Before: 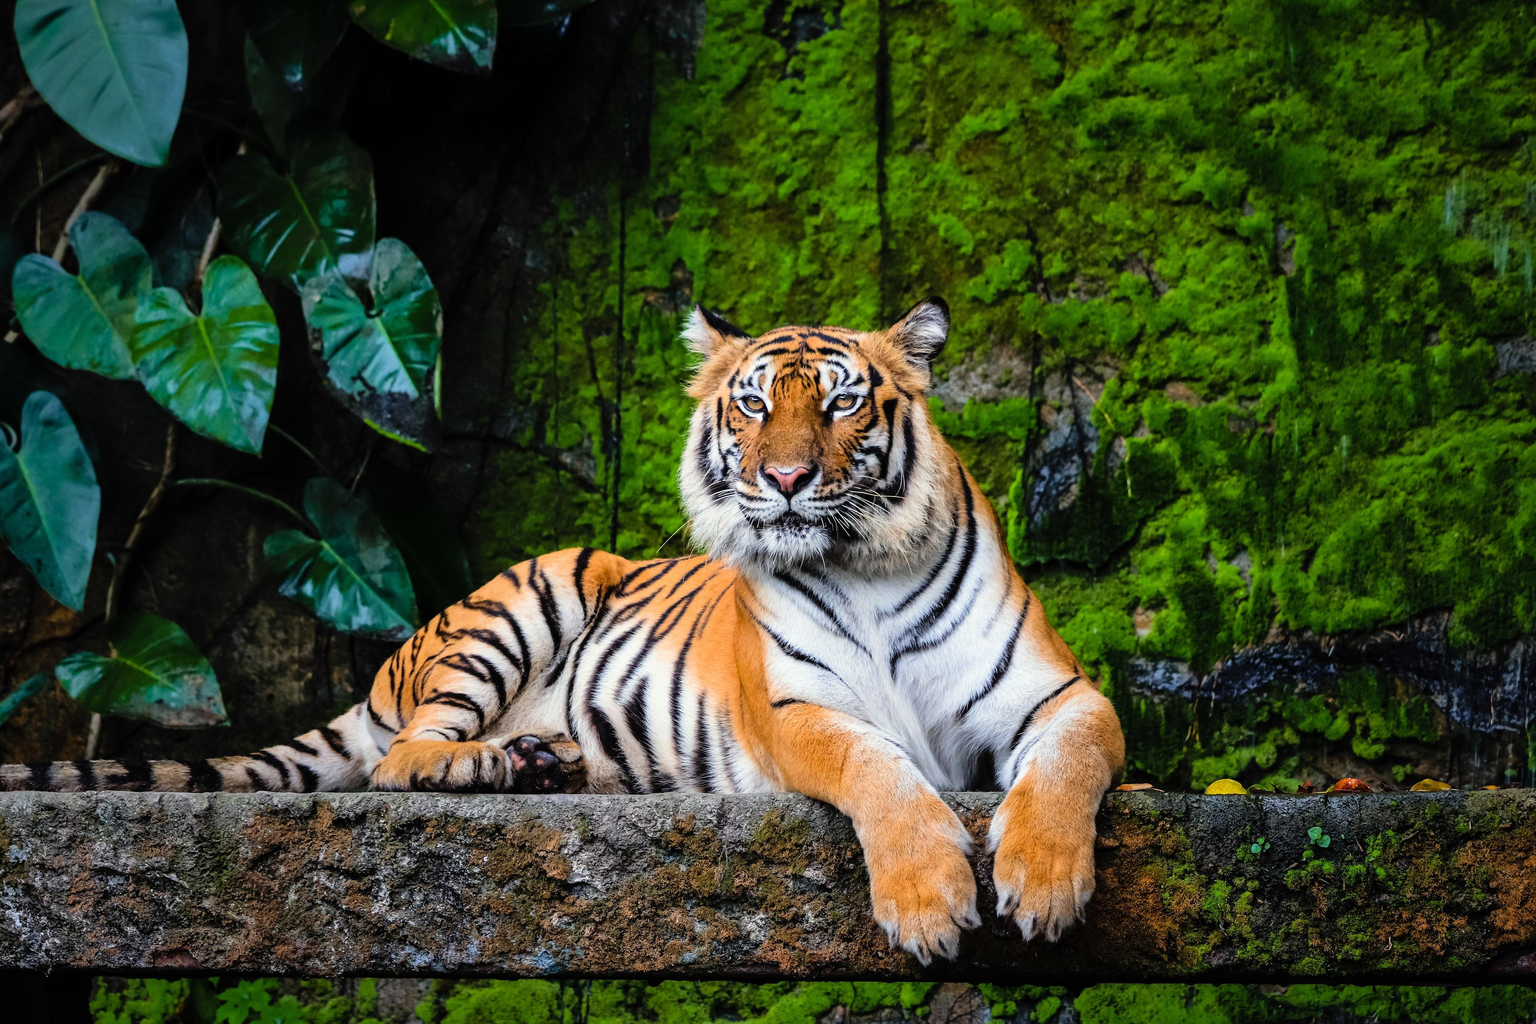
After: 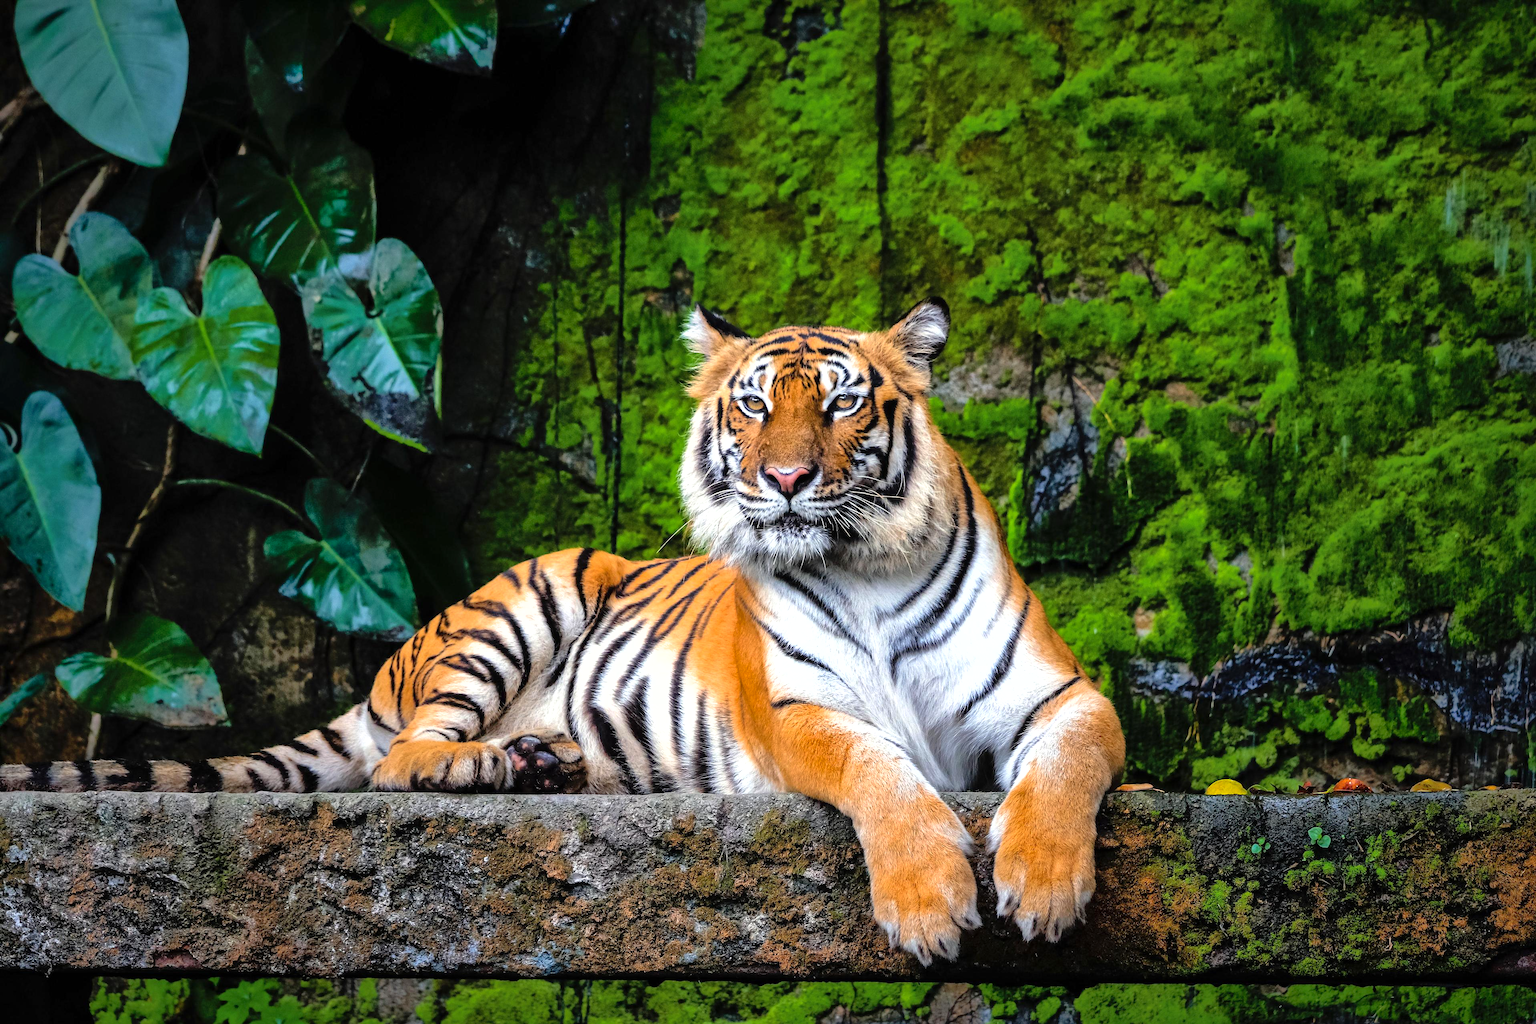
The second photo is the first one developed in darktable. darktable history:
tone equalizer: -8 EV -0.423 EV, -7 EV -0.411 EV, -6 EV -0.366 EV, -5 EV -0.234 EV, -3 EV 0.215 EV, -2 EV 0.332 EV, -1 EV 0.375 EV, +0 EV 0.417 EV
shadows and highlights: on, module defaults
